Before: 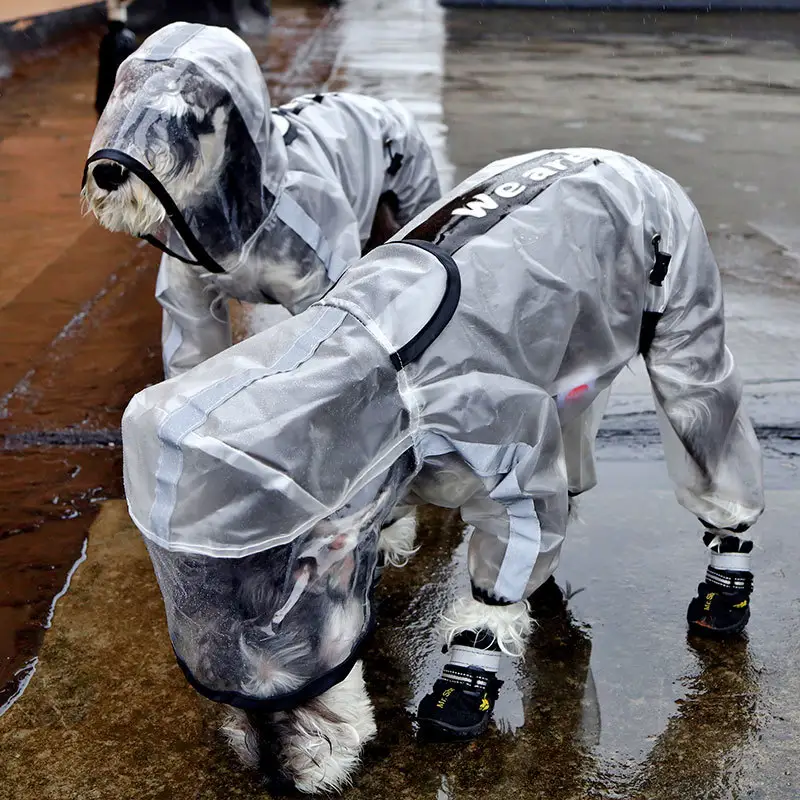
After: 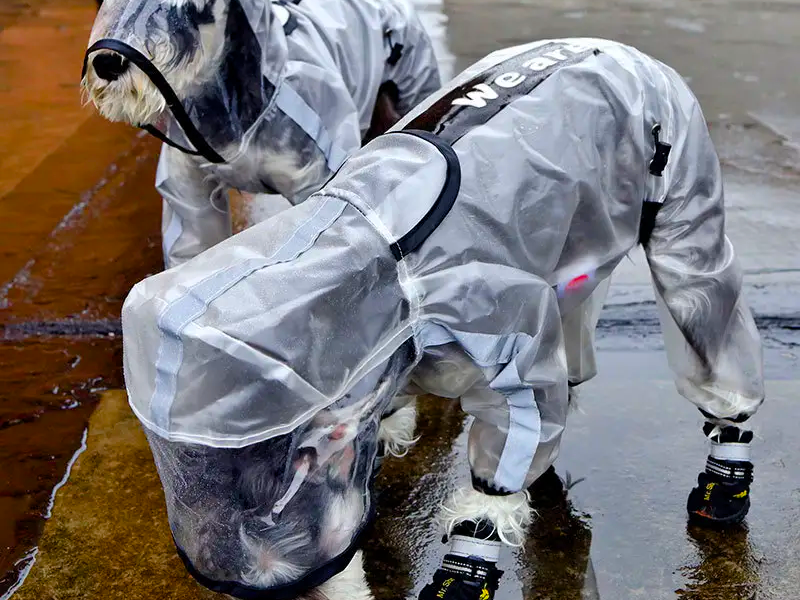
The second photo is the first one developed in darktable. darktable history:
crop: top 13.819%, bottom 11.169%
color balance rgb: linear chroma grading › global chroma 15%, perceptual saturation grading › global saturation 30%
